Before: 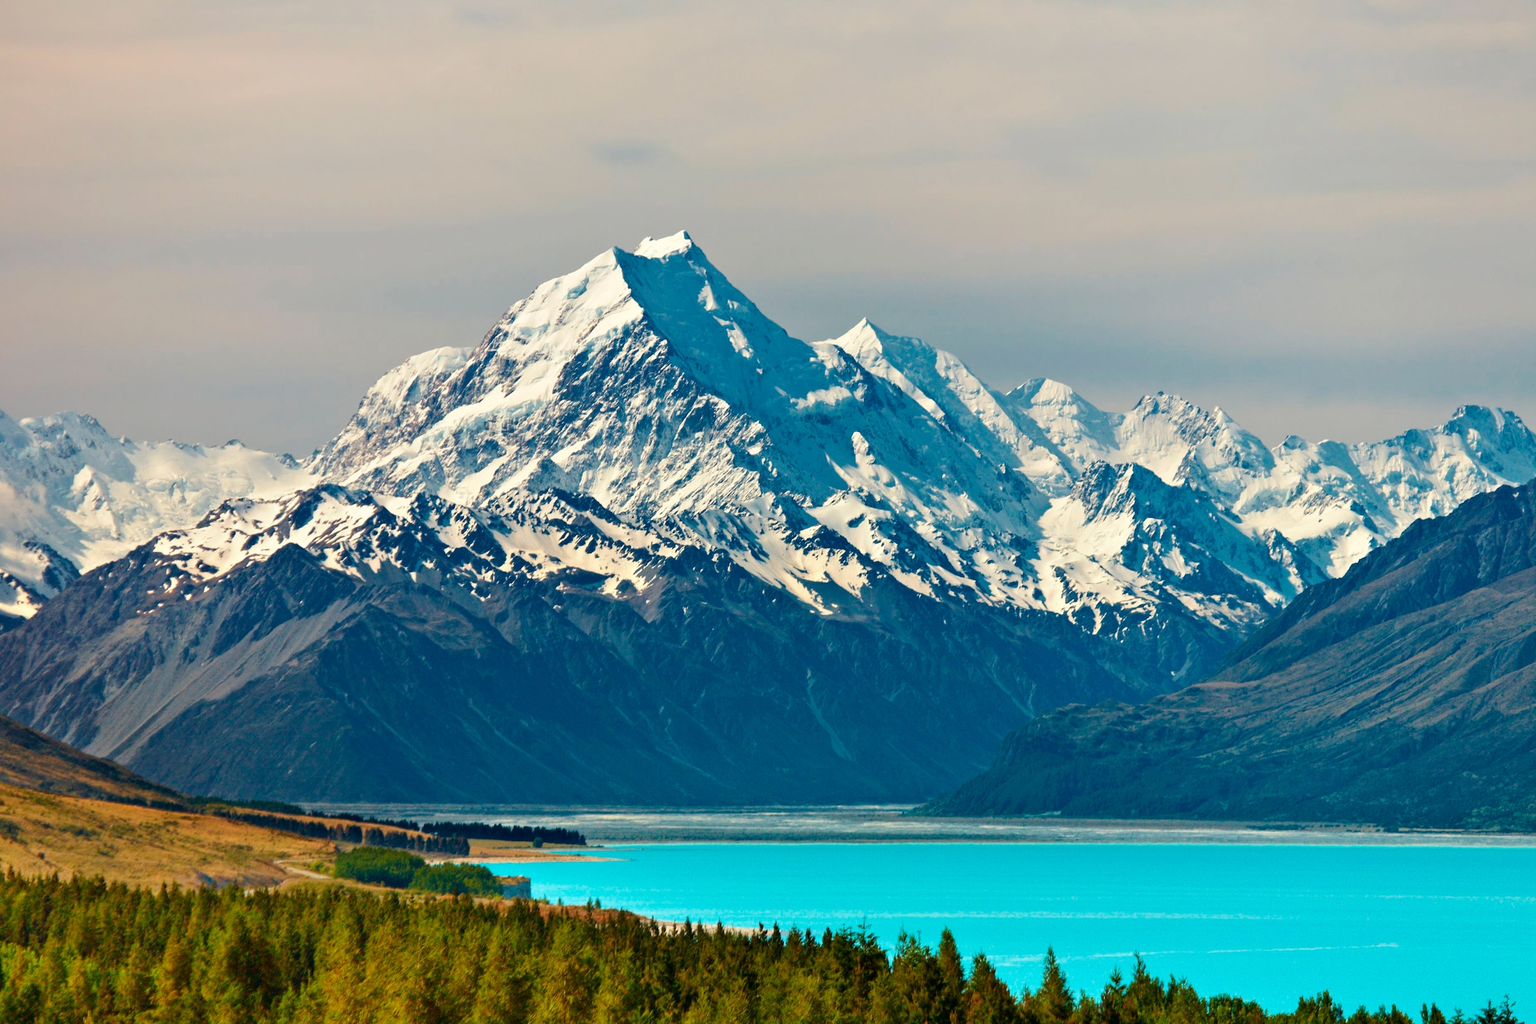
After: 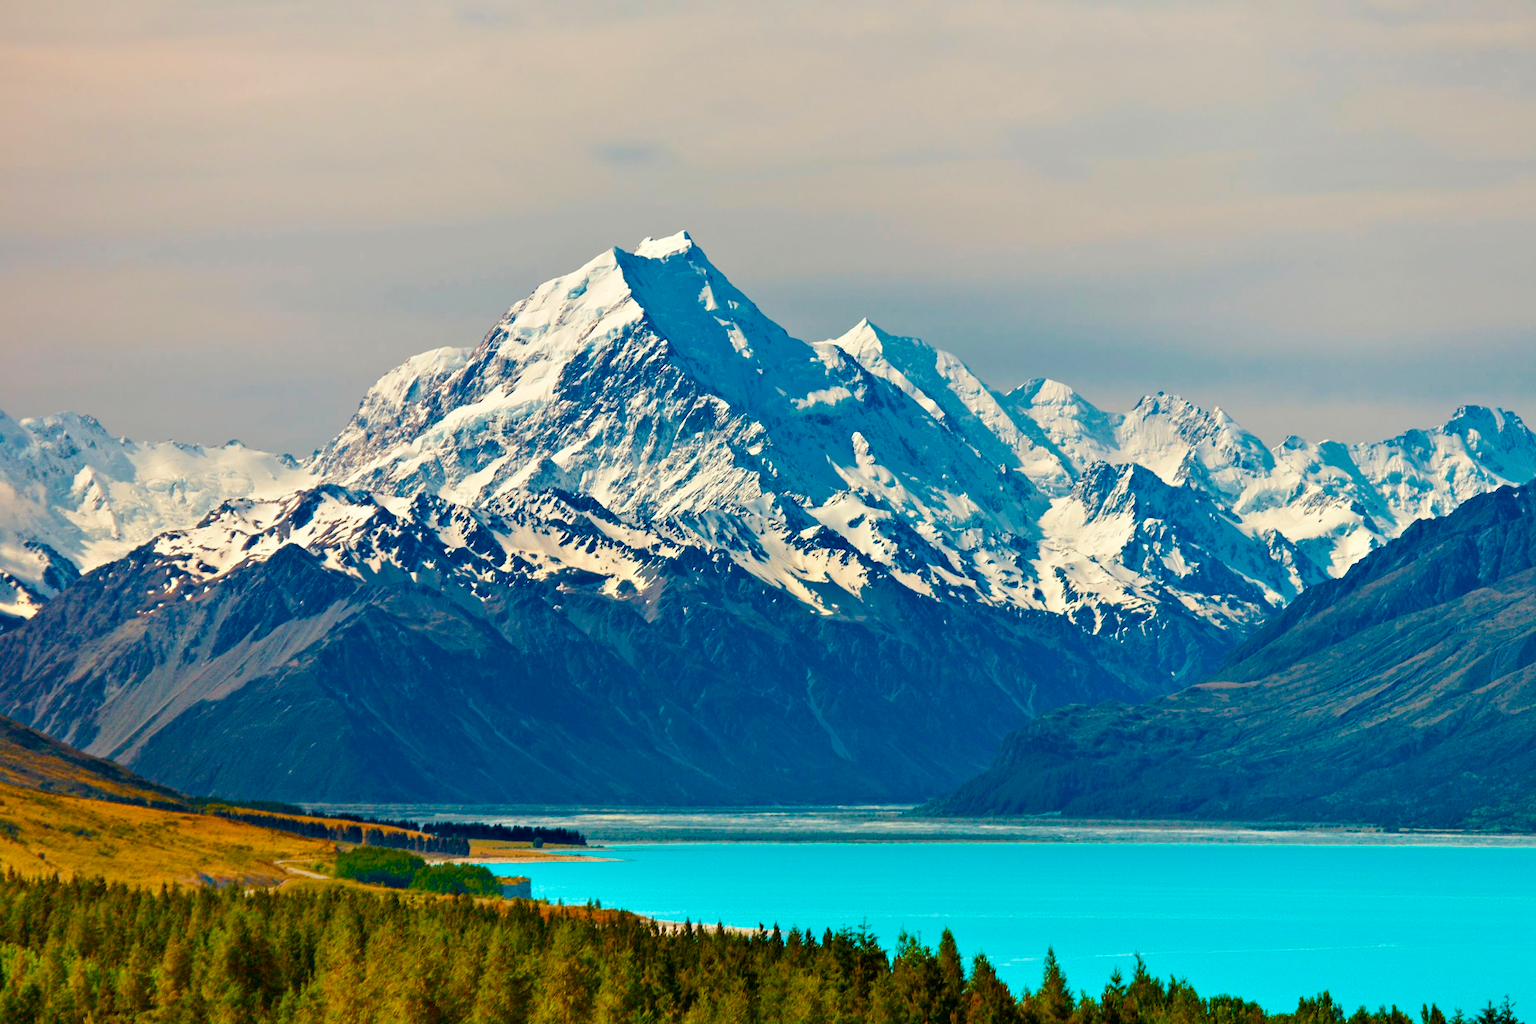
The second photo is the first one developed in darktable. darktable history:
color balance rgb: perceptual saturation grading › global saturation 34.755%, perceptual saturation grading › highlights -29.838%, perceptual saturation grading › shadows 35.803%, global vibrance 20%
